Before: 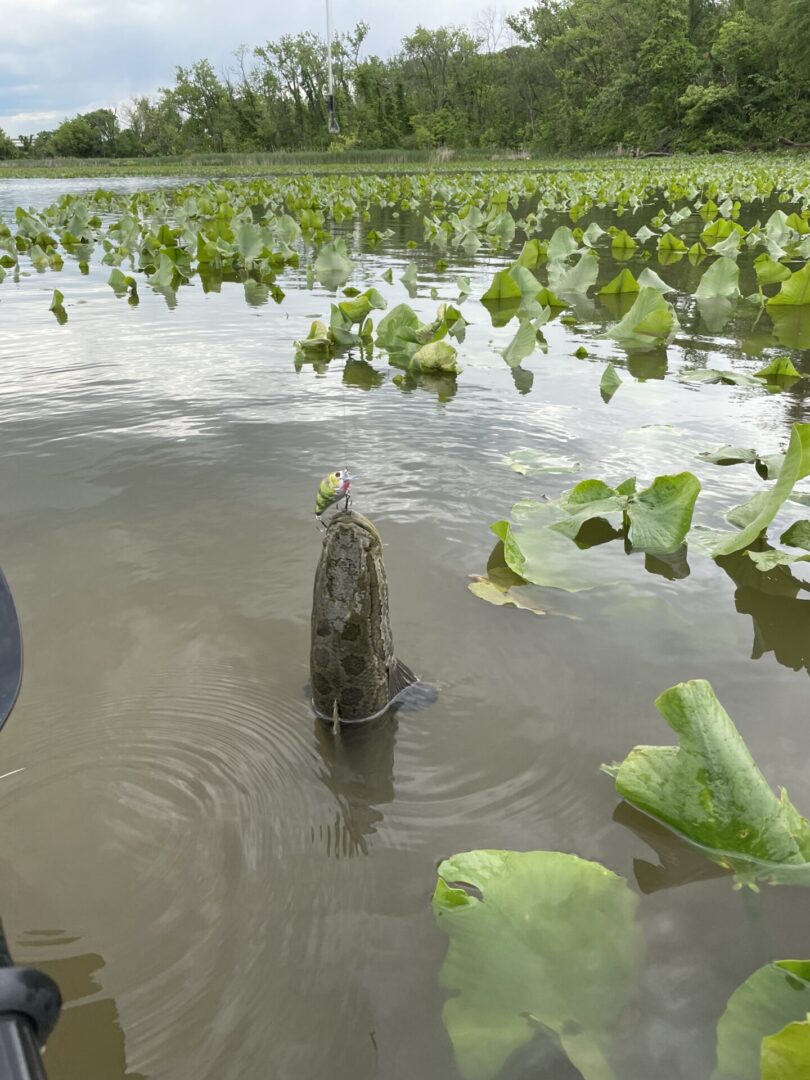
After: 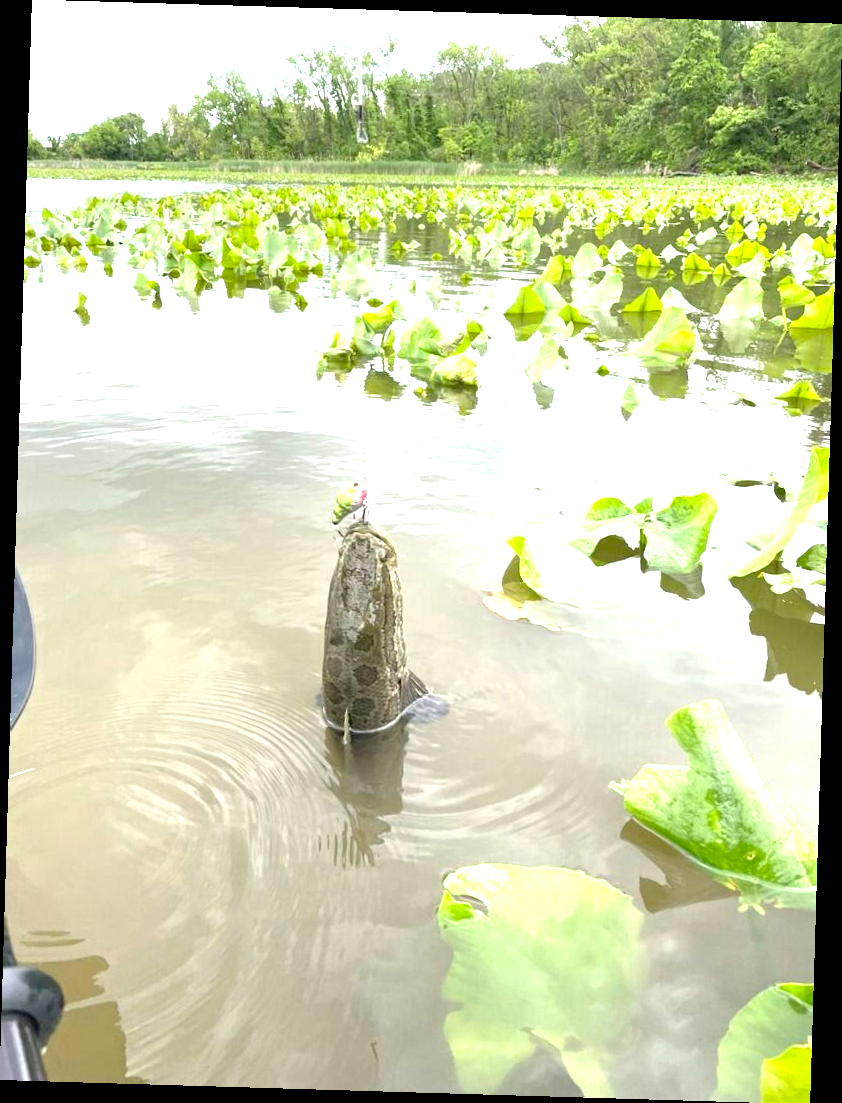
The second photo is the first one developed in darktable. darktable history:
rotate and perspective: rotation 1.72°, automatic cropping off
exposure: black level correction 0.001, exposure 1.735 EV, compensate highlight preservation false
